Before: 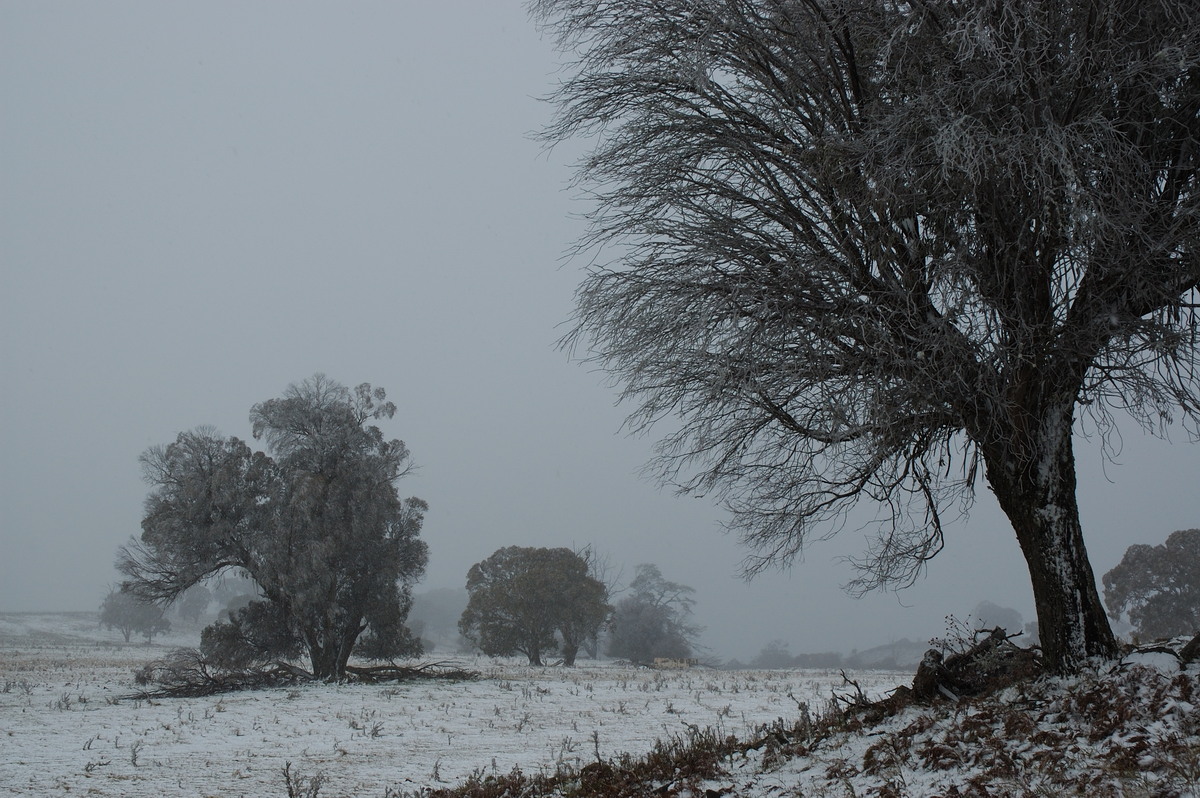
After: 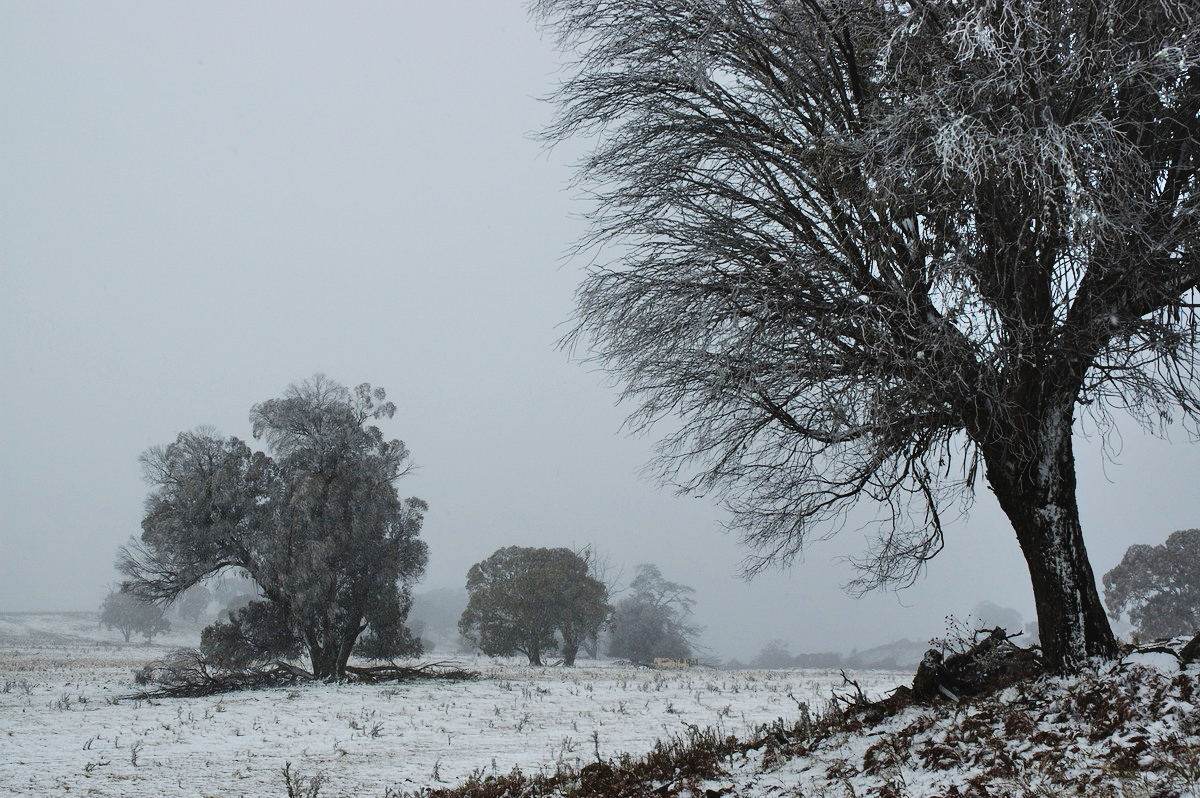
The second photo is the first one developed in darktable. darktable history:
tone curve: curves: ch0 [(0, 0.025) (0.15, 0.143) (0.452, 0.486) (0.751, 0.788) (1, 0.961)]; ch1 [(0, 0) (0.43, 0.408) (0.476, 0.469) (0.497, 0.507) (0.546, 0.571) (0.566, 0.607) (0.62, 0.657) (1, 1)]; ch2 [(0, 0) (0.386, 0.397) (0.505, 0.498) (0.547, 0.546) (0.579, 0.58) (1, 1)], preserve colors none
shadows and highlights: radius 109.79, shadows 51.38, white point adjustment 9.1, highlights -3.7, soften with gaussian
